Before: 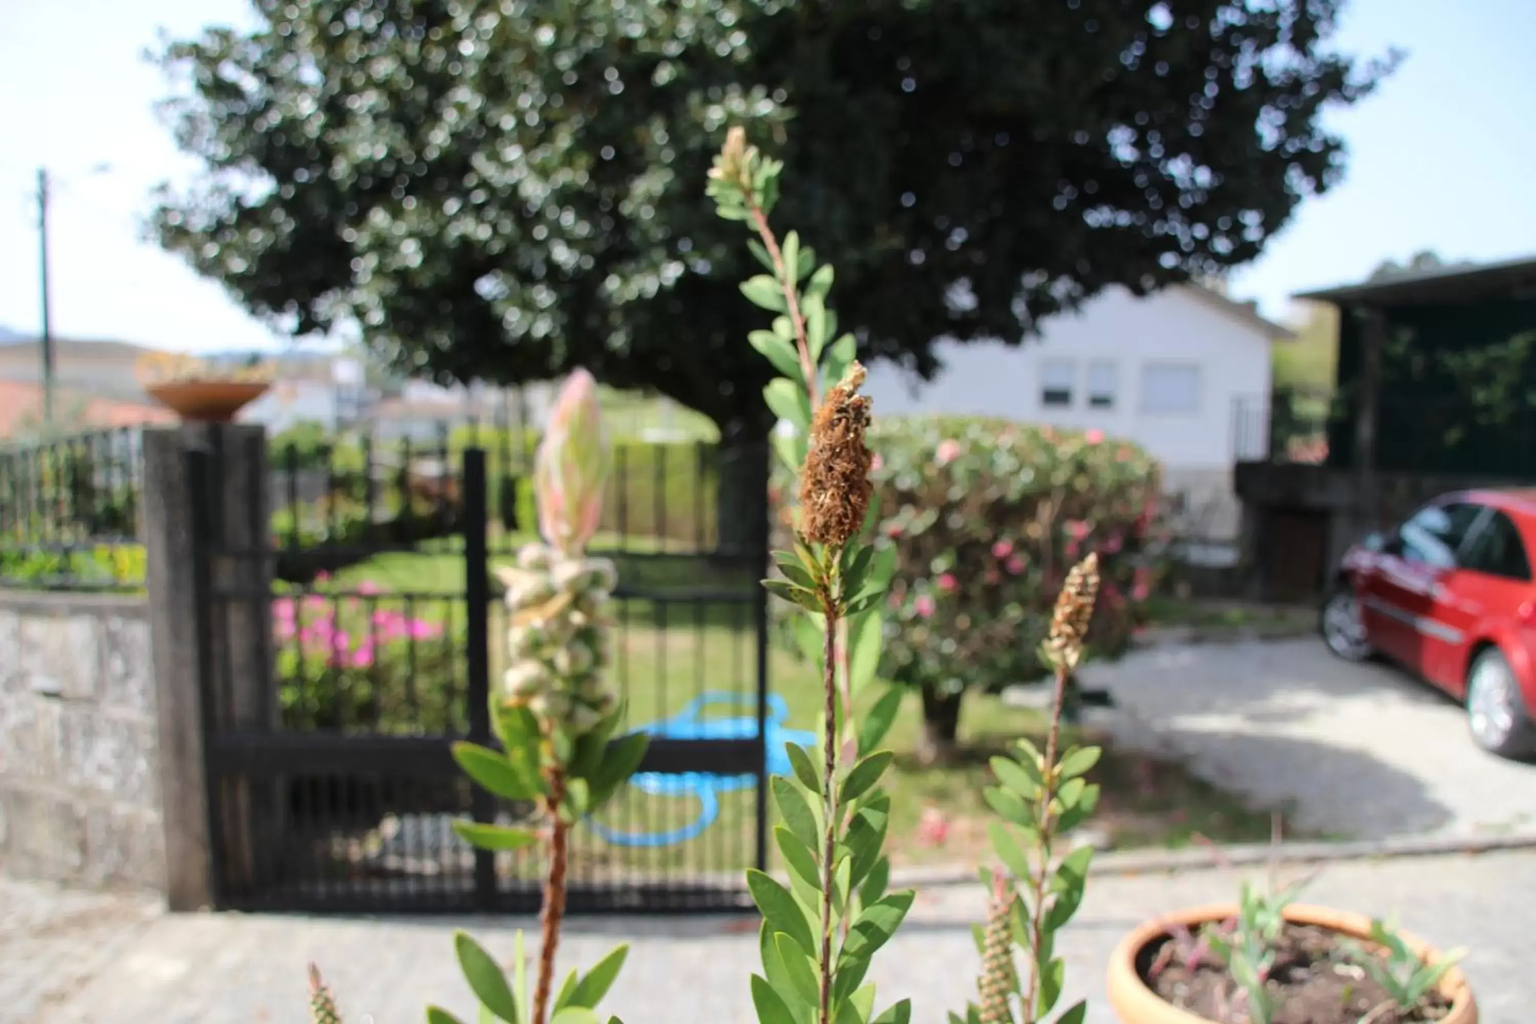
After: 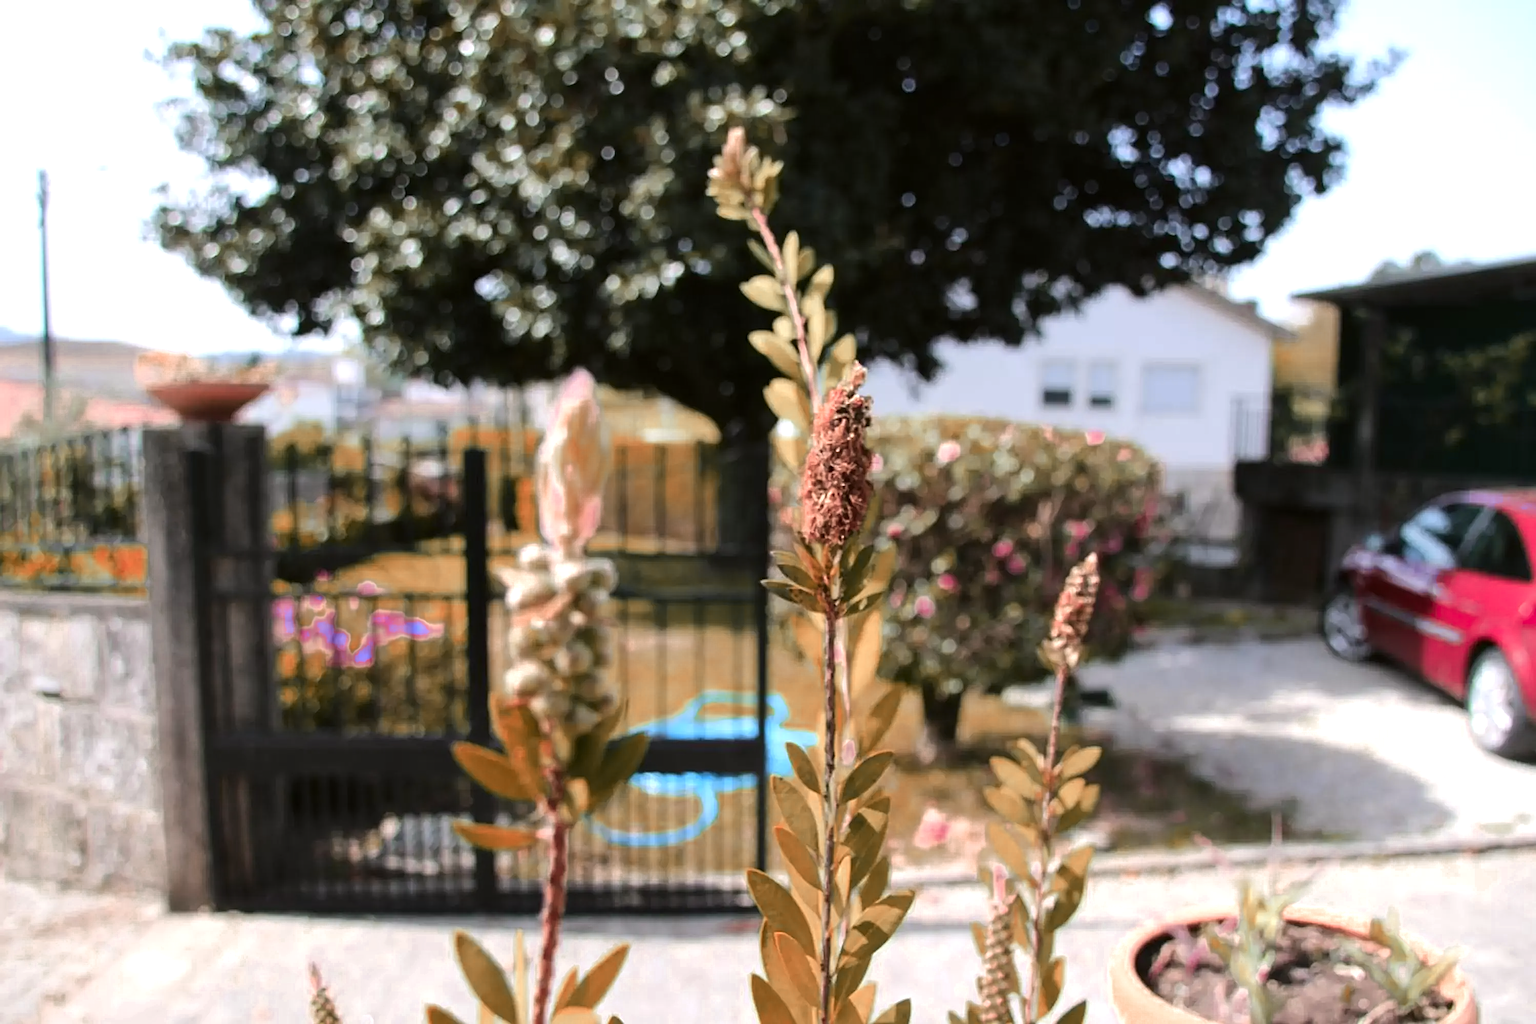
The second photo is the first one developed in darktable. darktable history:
color zones: curves: ch0 [(0.006, 0.385) (0.143, 0.563) (0.243, 0.321) (0.352, 0.464) (0.516, 0.456) (0.625, 0.5) (0.75, 0.5) (0.875, 0.5)]; ch1 [(0, 0.5) (0.134, 0.504) (0.246, 0.463) (0.421, 0.515) (0.5, 0.56) (0.625, 0.5) (0.75, 0.5) (0.875, 0.5)]; ch2 [(0, 0.5) (0.131, 0.426) (0.307, 0.289) (0.38, 0.188) (0.513, 0.216) (0.625, 0.548) (0.75, 0.468) (0.838, 0.396) (0.971, 0.311)]
tone equalizer: -8 EV -0.432 EV, -7 EV -0.422 EV, -6 EV -0.34 EV, -5 EV -0.198 EV, -3 EV 0.204 EV, -2 EV 0.328 EV, -1 EV 0.368 EV, +0 EV 0.423 EV, edges refinement/feathering 500, mask exposure compensation -1.57 EV, preserve details no
sharpen: on, module defaults
color correction: highlights a* 3.12, highlights b* -1, shadows a* -0.092, shadows b* 2.51, saturation 0.984
